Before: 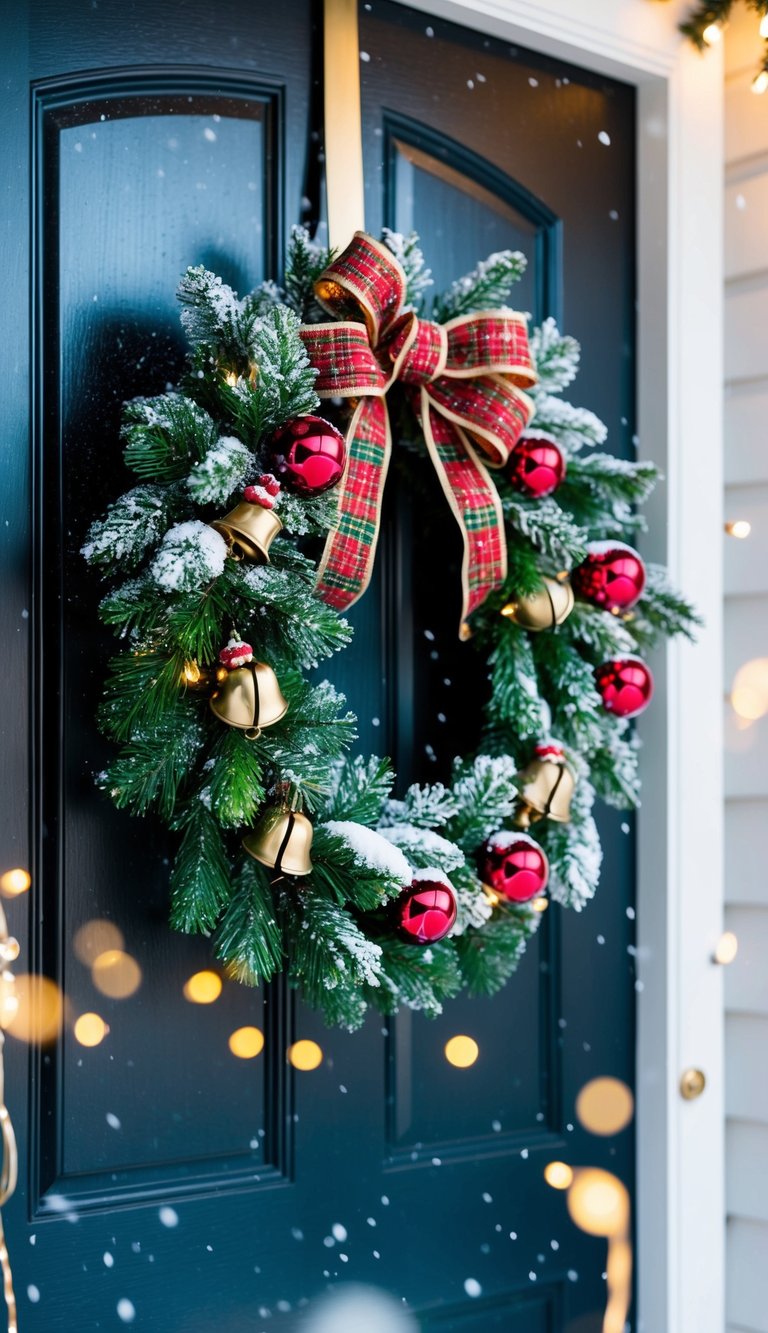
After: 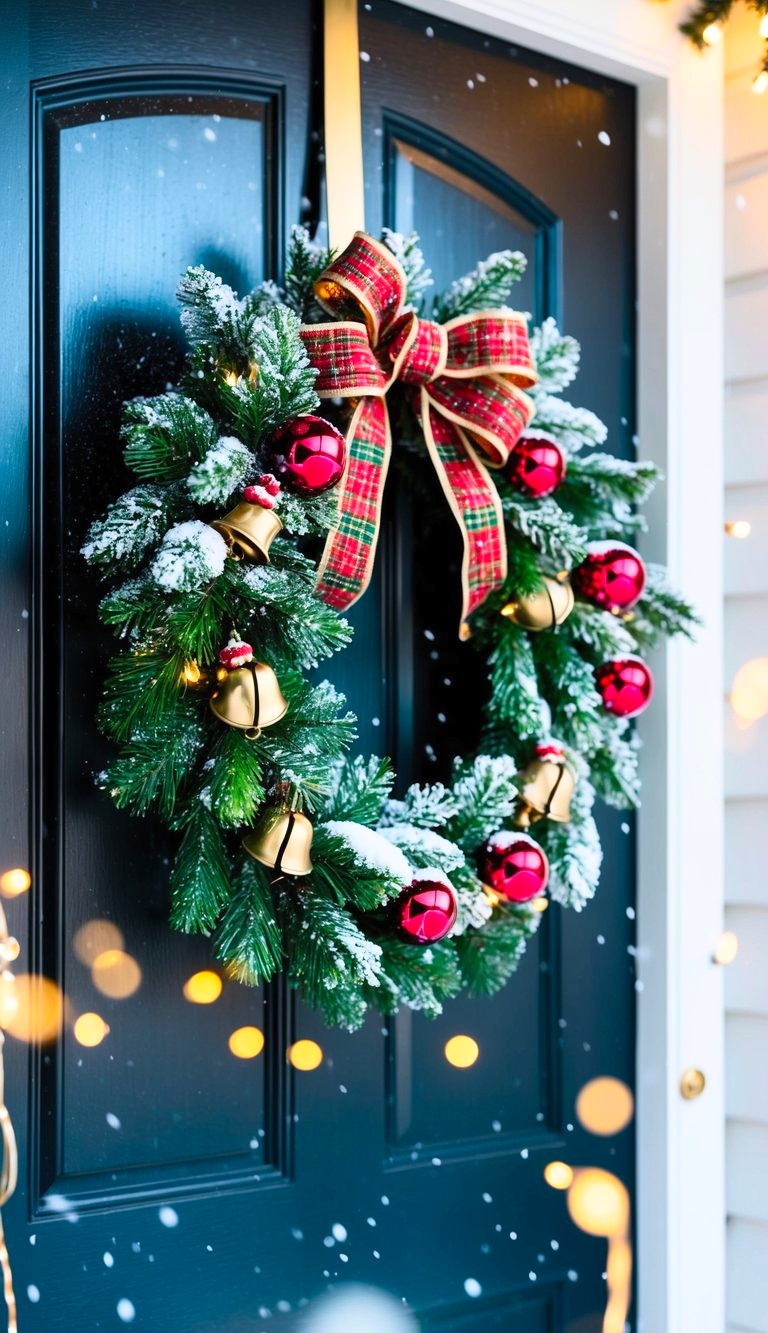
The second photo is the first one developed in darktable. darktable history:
contrast brightness saturation: contrast 0.202, brightness 0.158, saturation 0.229
